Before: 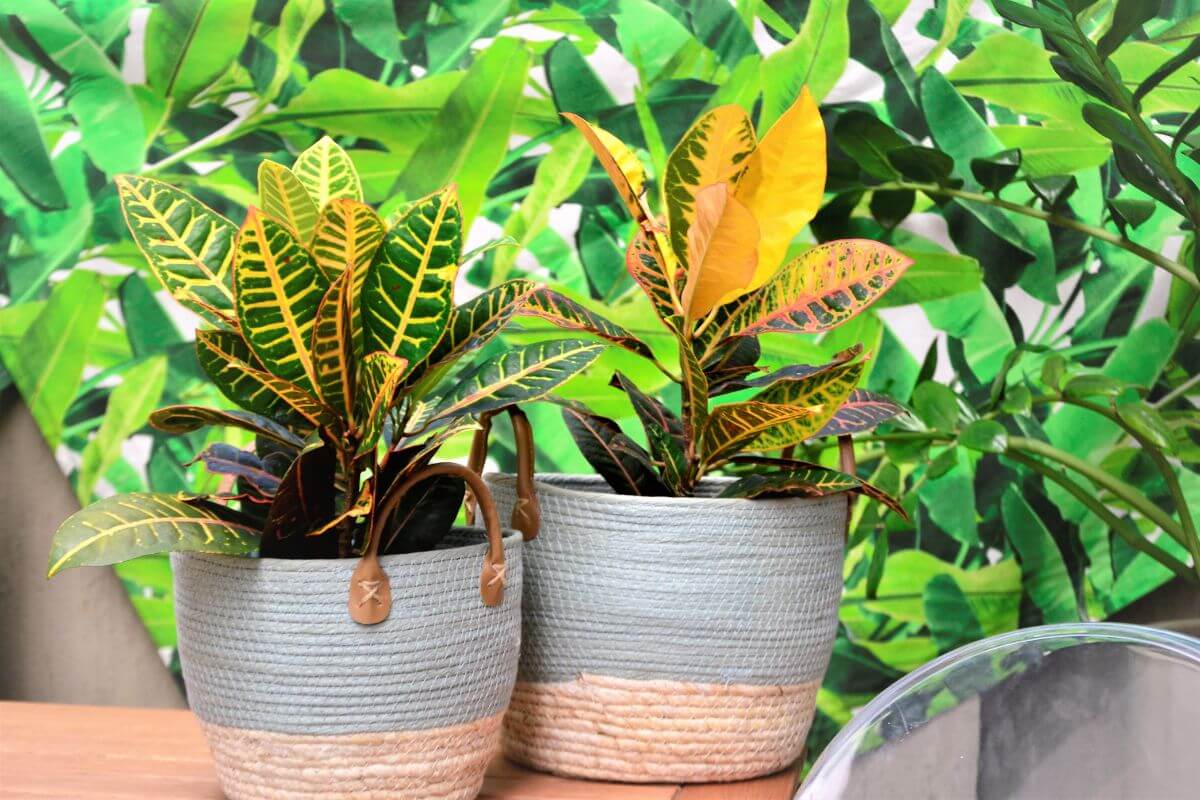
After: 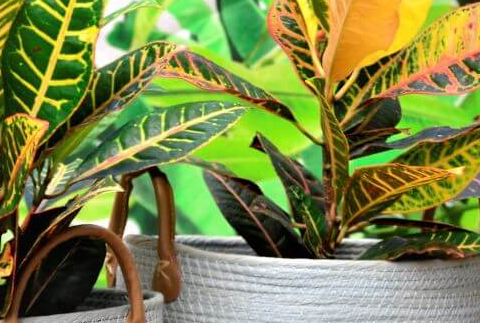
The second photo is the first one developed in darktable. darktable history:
crop: left 29.932%, top 29.825%, right 29.994%, bottom 29.714%
